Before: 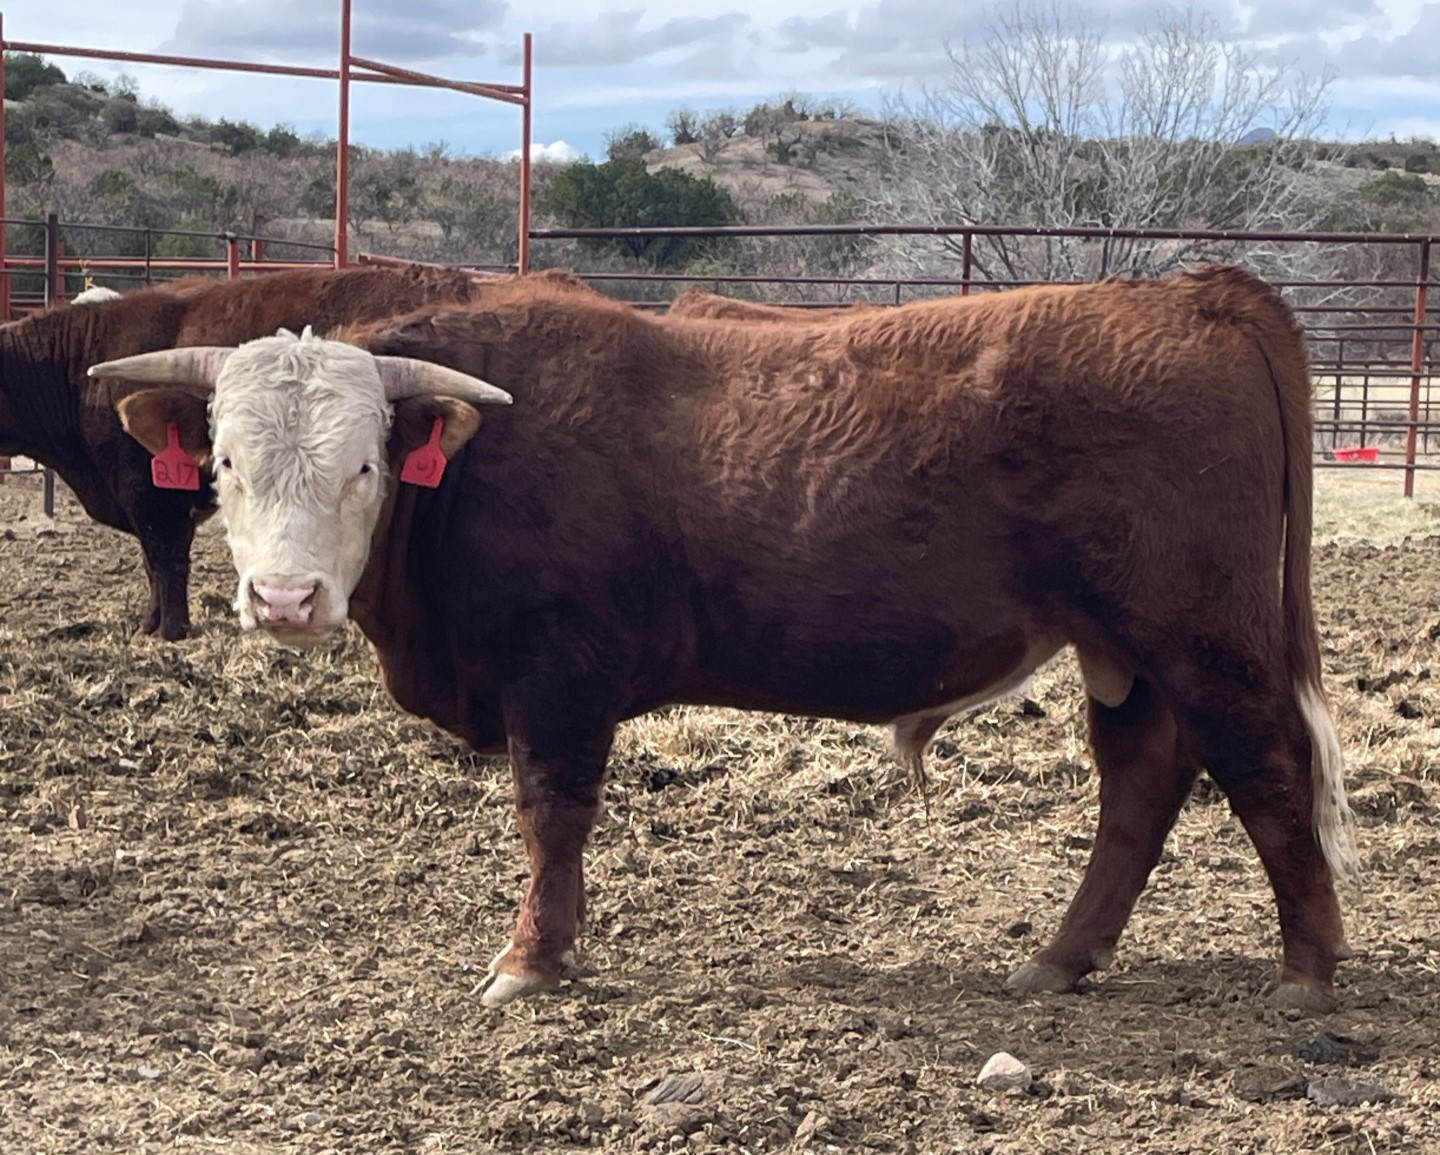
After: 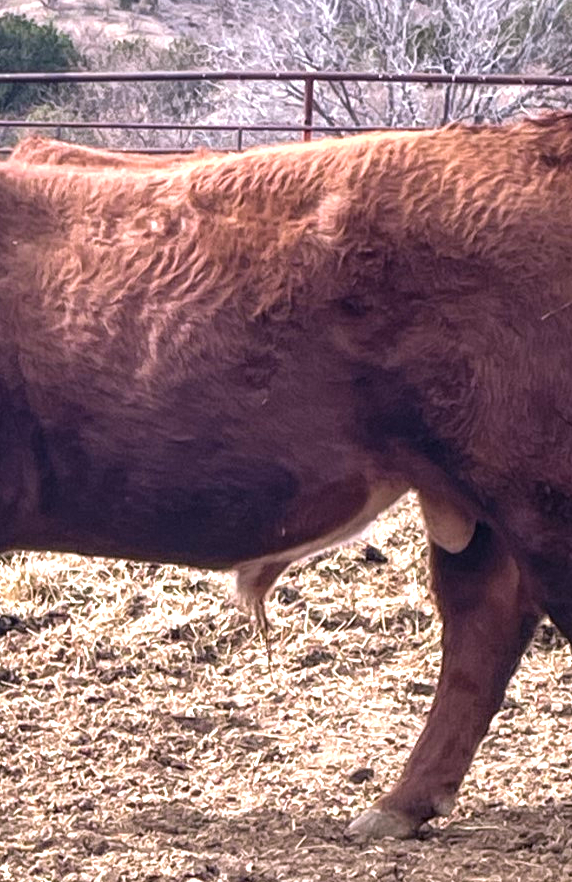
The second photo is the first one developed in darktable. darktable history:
crop: left 45.721%, top 13.393%, right 14.118%, bottom 10.01%
velvia: on, module defaults
tone equalizer: on, module defaults
white balance: red 1.05, blue 1.072
exposure: exposure 1 EV, compensate highlight preservation false
local contrast: on, module defaults
contrast brightness saturation: saturation -0.05
